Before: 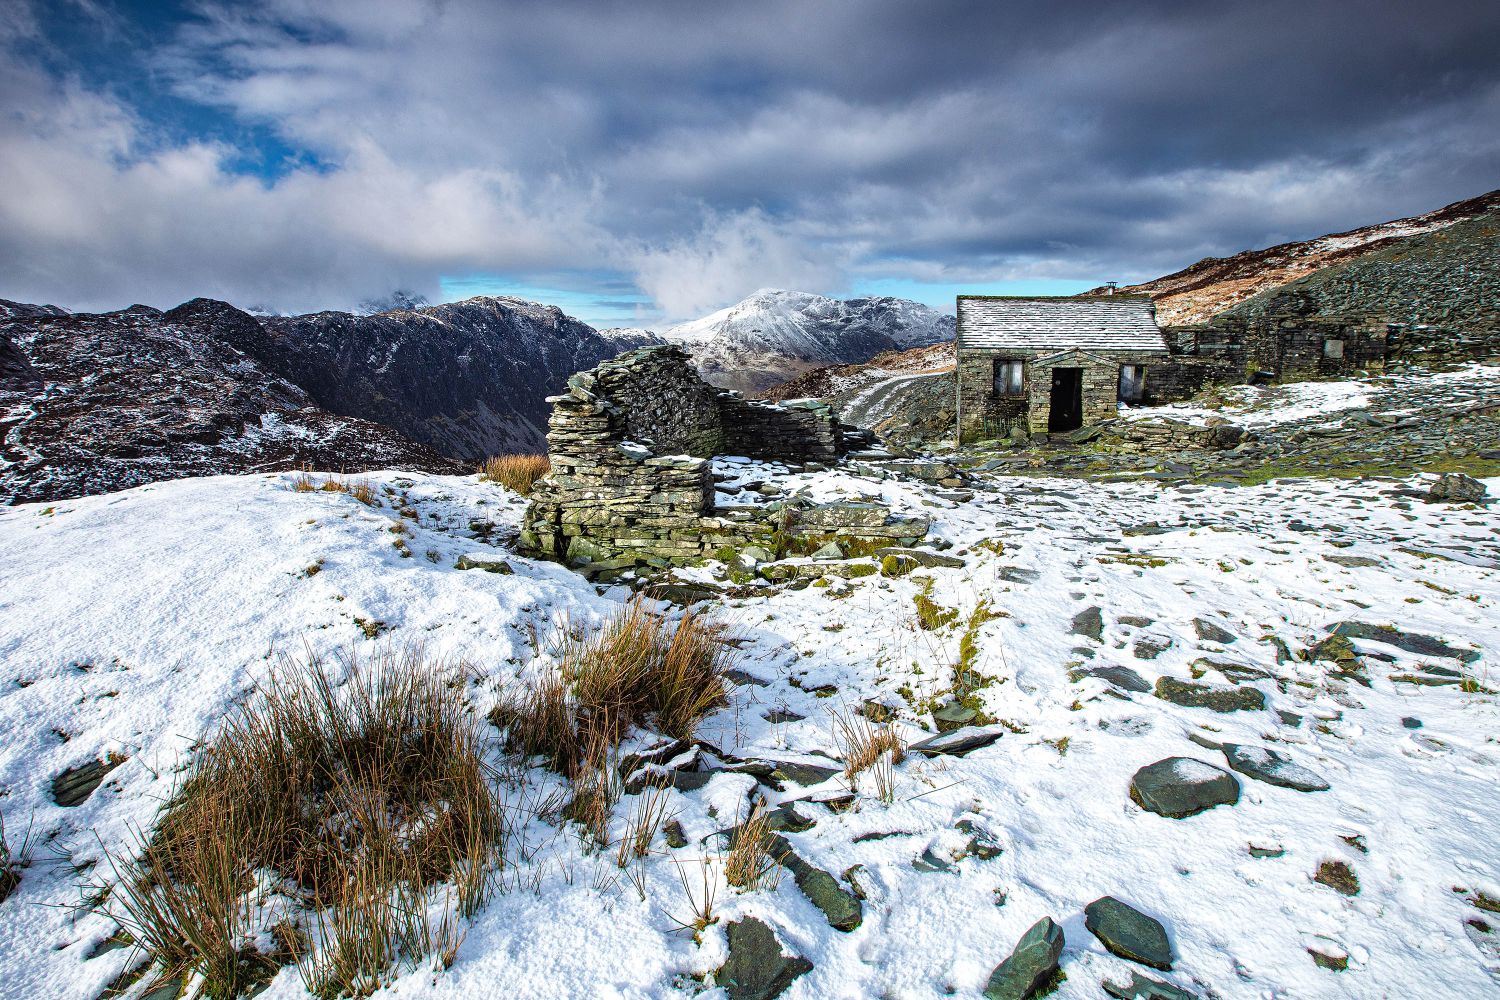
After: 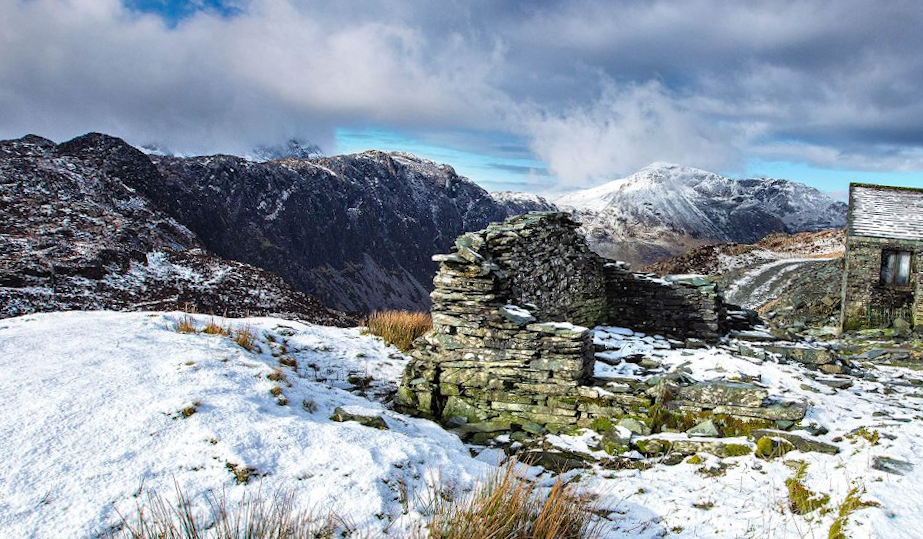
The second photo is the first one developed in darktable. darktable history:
crop and rotate: angle -4.99°, left 2.122%, top 6.945%, right 27.566%, bottom 30.519%
rotate and perspective: rotation -1°, crop left 0.011, crop right 0.989, crop top 0.025, crop bottom 0.975
